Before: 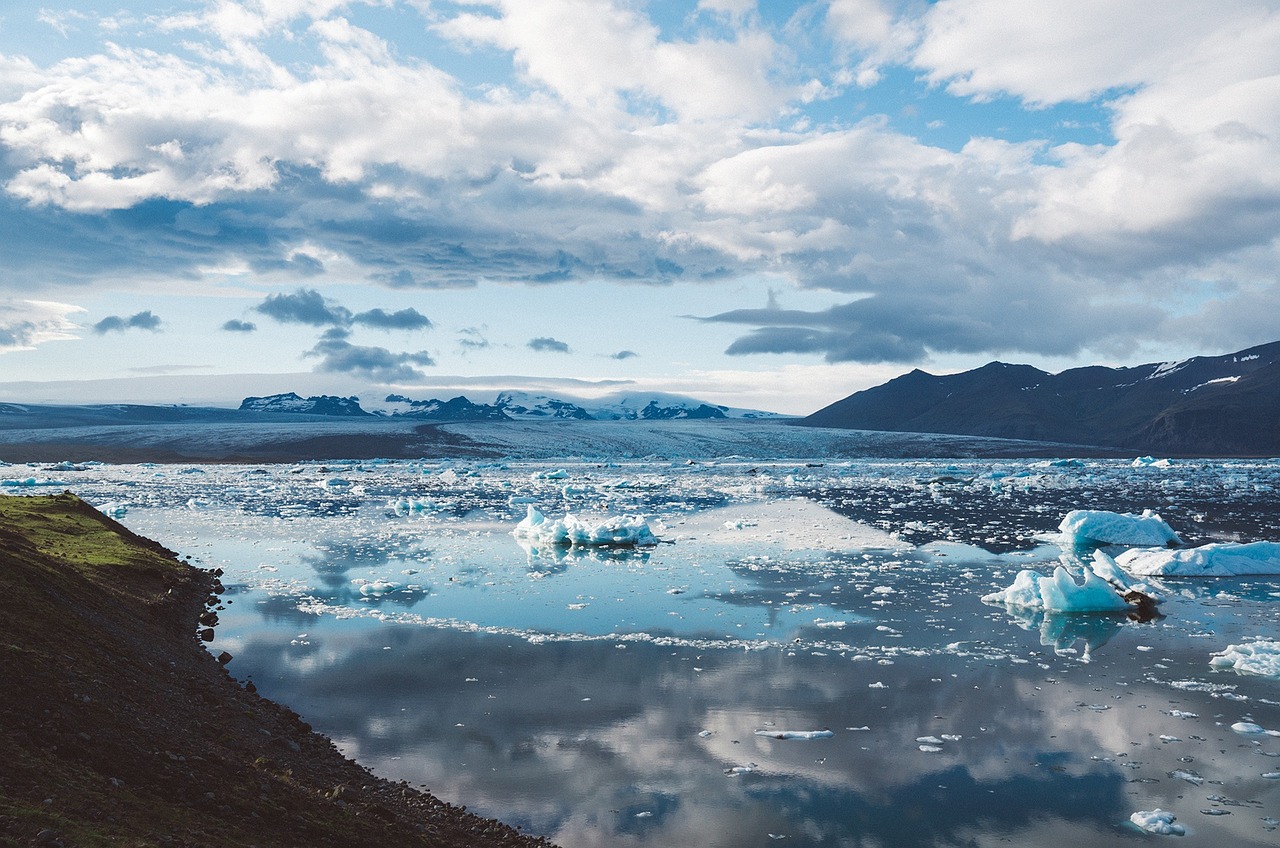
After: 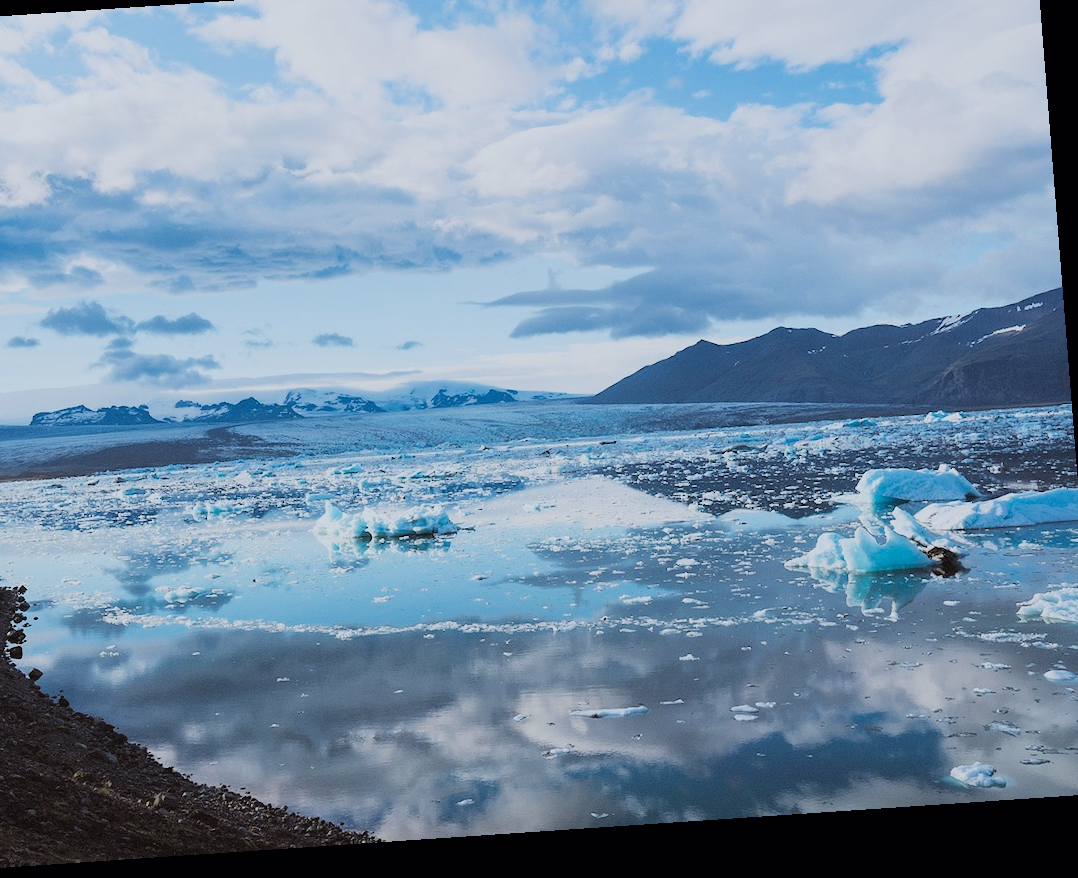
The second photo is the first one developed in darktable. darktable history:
crop and rotate: left 17.959%, top 5.771%, right 1.742%
white balance: red 0.967, blue 1.049
exposure: exposure 0.648 EV, compensate highlight preservation false
filmic rgb: black relative exposure -6.15 EV, white relative exposure 6.96 EV, hardness 2.23, color science v6 (2022)
rotate and perspective: rotation -4.2°, shear 0.006, automatic cropping off
